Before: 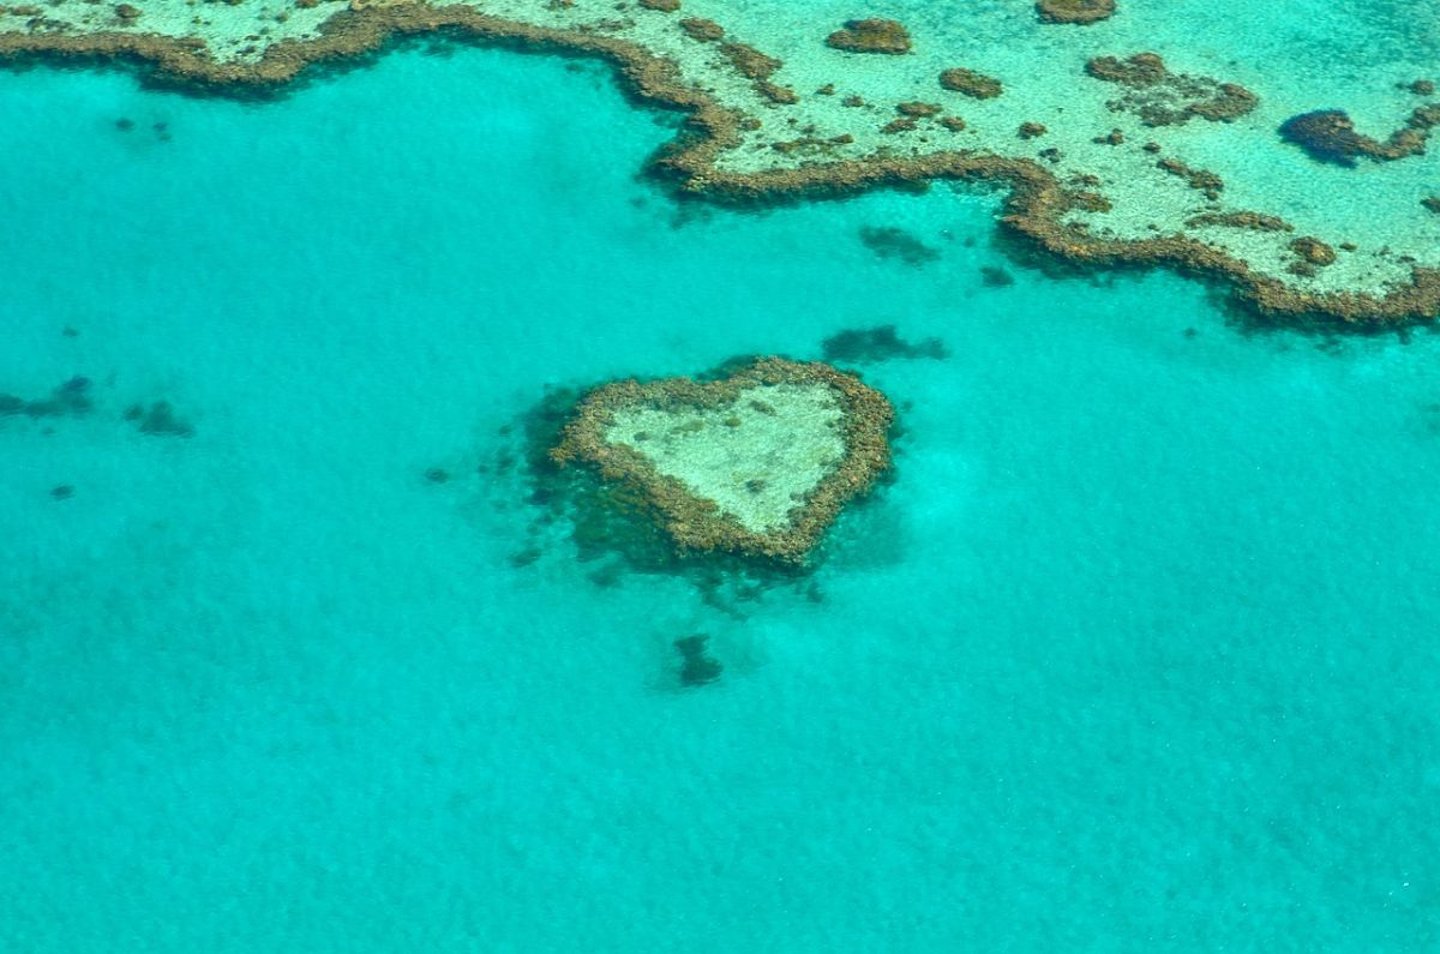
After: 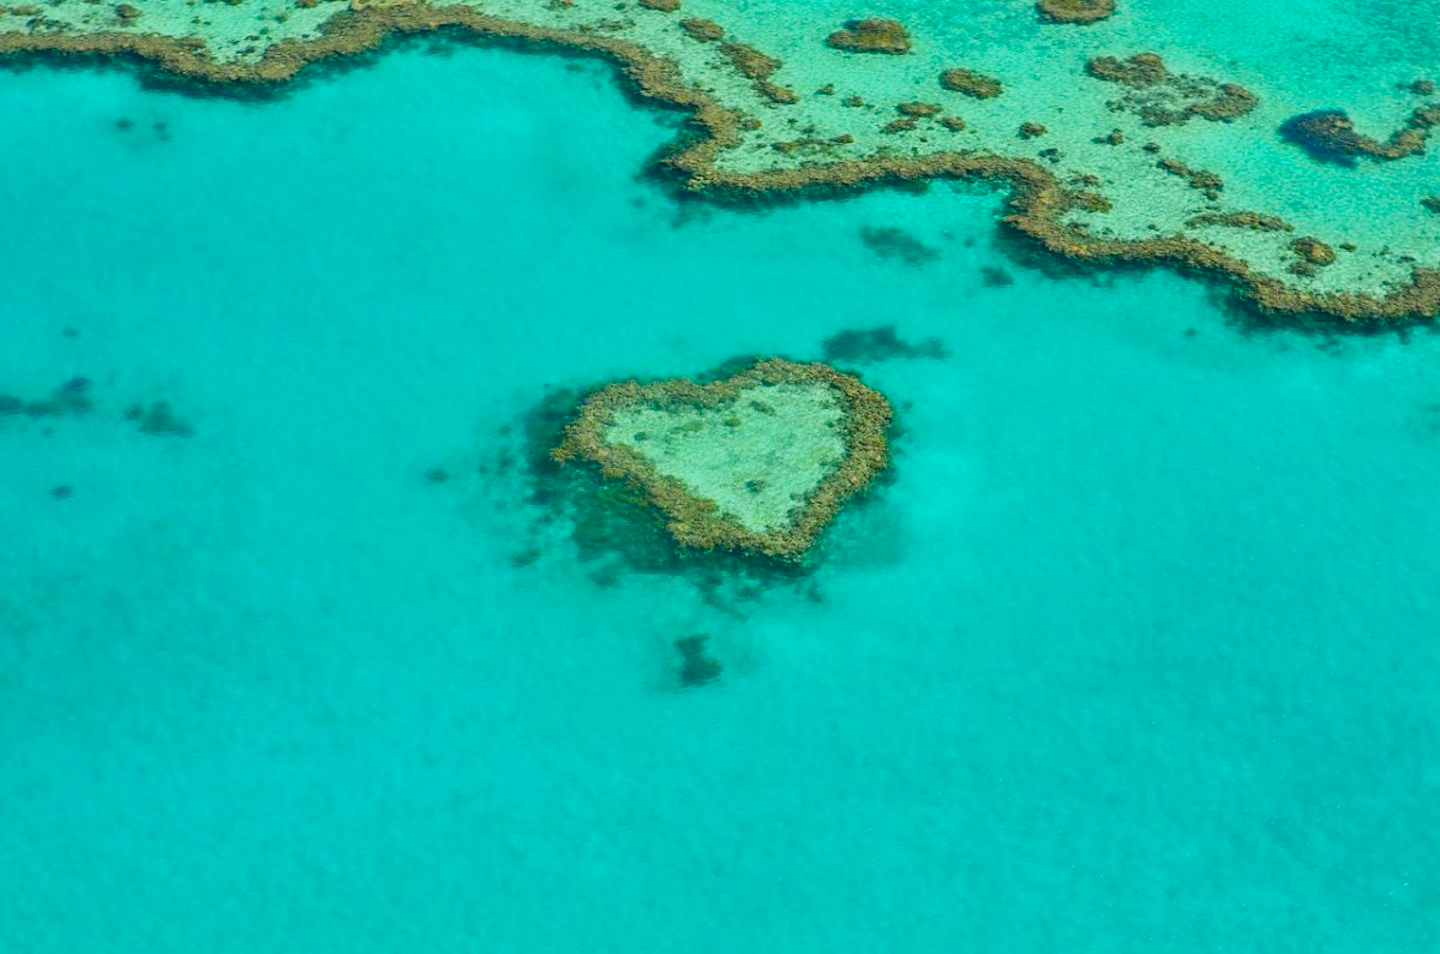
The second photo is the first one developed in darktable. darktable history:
color balance rgb: perceptual saturation grading › global saturation 20%, global vibrance 20%
filmic rgb: black relative exposure -8.15 EV, white relative exposure 3.76 EV, hardness 4.46
